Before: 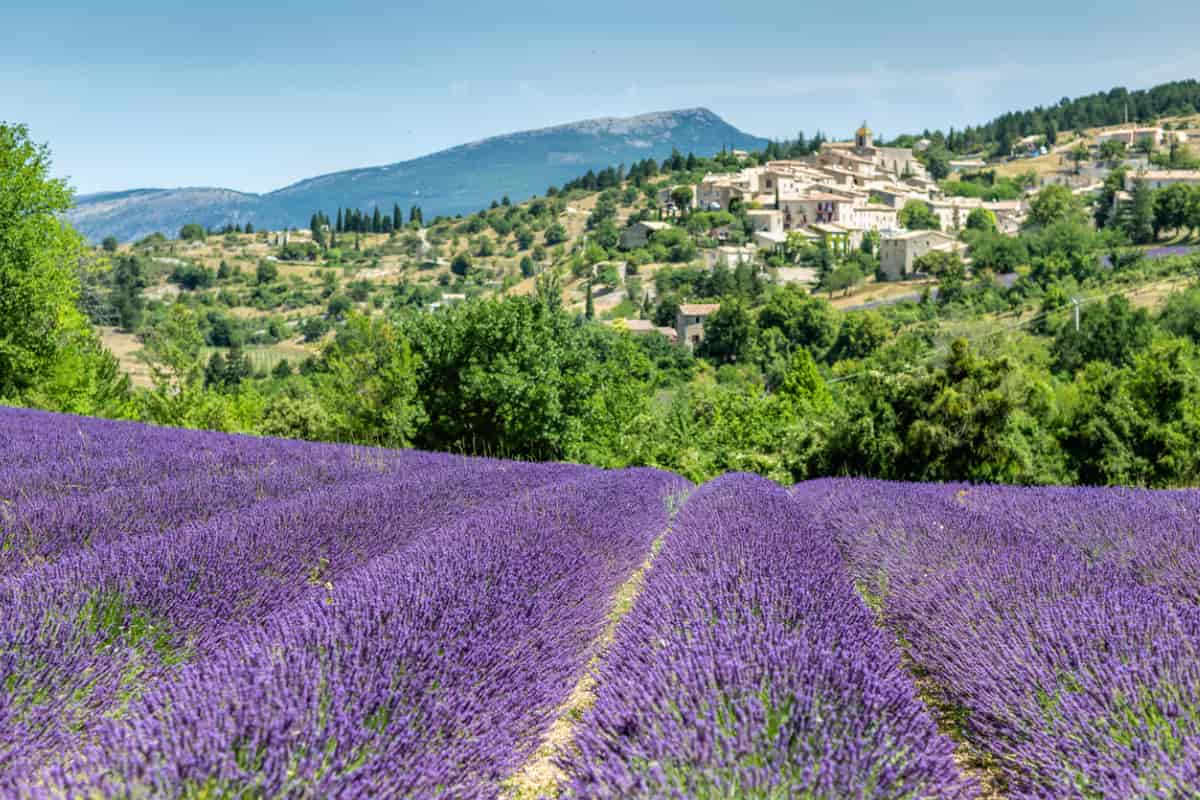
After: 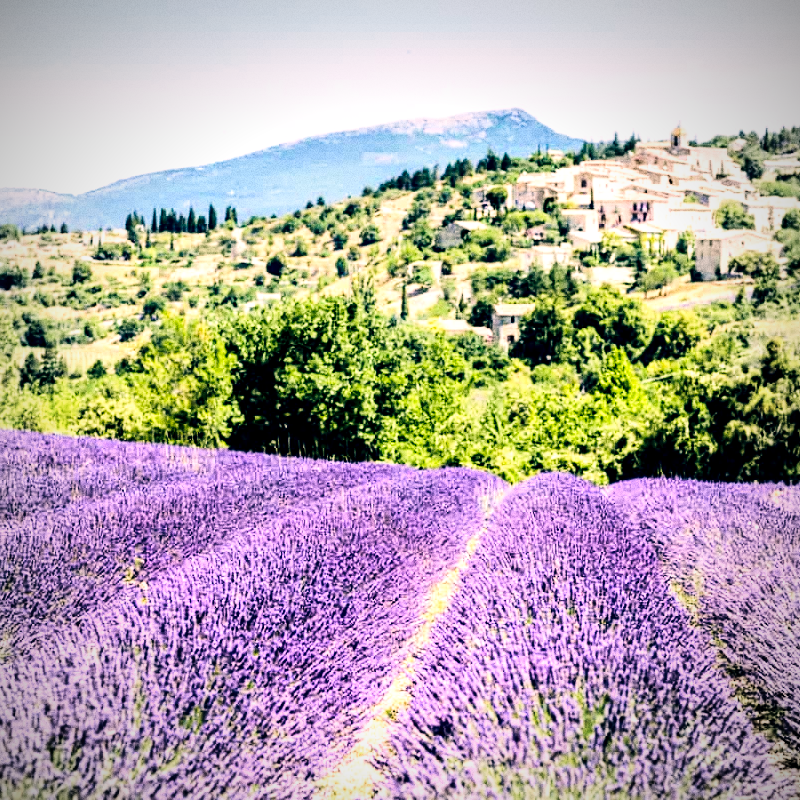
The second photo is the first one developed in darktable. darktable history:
raw chromatic aberrations: iterations once
hot pixels: on, module defaults
levels: levels [0, 0.498, 0.996]
contrast brightness saturation: contrast 0.04, saturation 0.07
base curve: curves: ch0 [(0, 0) (0.028, 0.03) (0.121, 0.232) (0.46, 0.748) (0.859, 0.968) (1, 1)], preserve colors none
exposure: black level correction 0.001, compensate highlight preservation false
velvia: strength 17%
vibrance: vibrance 14%
crop and rotate: left 15.446%, right 17.836%
color correction: highlights a* 14.46, highlights b* 5.85, shadows a* -5.53, shadows b* -15.24, saturation 0.85
vignetting: fall-off start 74.49%, fall-off radius 65.9%, brightness -0.628, saturation -0.68
local contrast: highlights 123%, shadows 126%, detail 140%, midtone range 0.254
grain: coarseness 9.61 ISO, strength 35.62%
tone curve: curves: ch0 [(0, 0) (0.288, 0.201) (0.683, 0.793) (1, 1)], color space Lab, linked channels, preserve colors none
